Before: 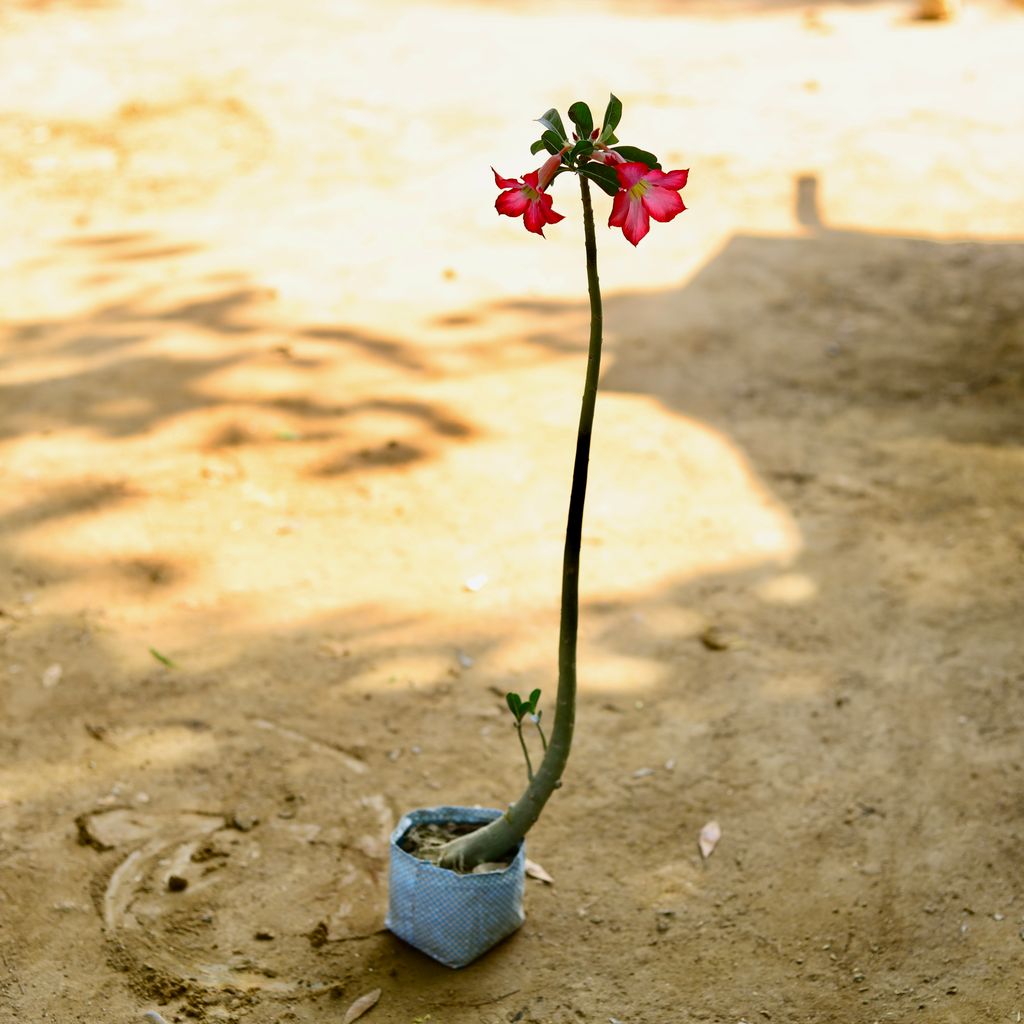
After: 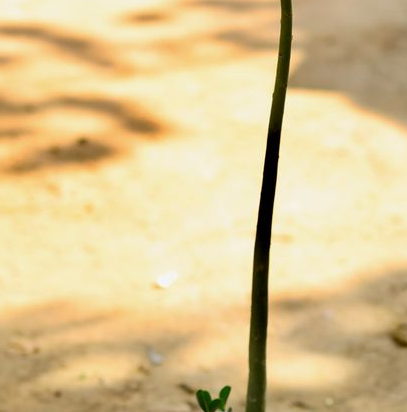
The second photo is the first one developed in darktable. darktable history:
crop: left 30.34%, top 29.664%, right 29.86%, bottom 30.096%
